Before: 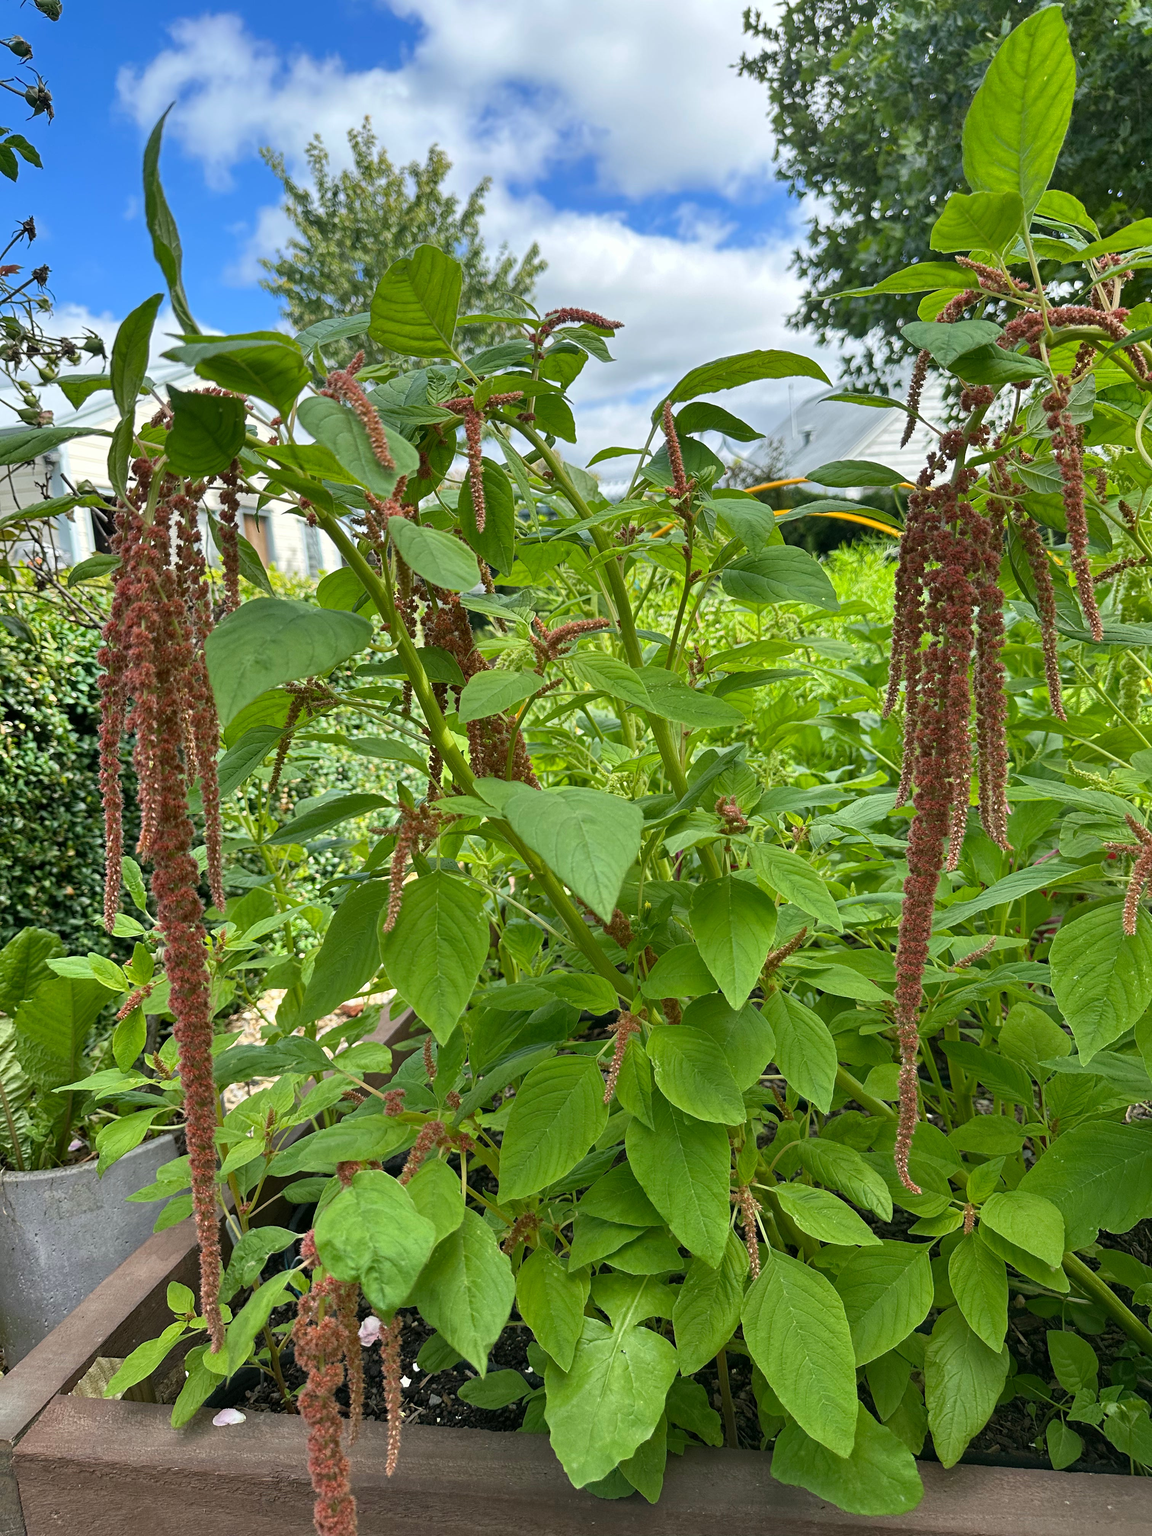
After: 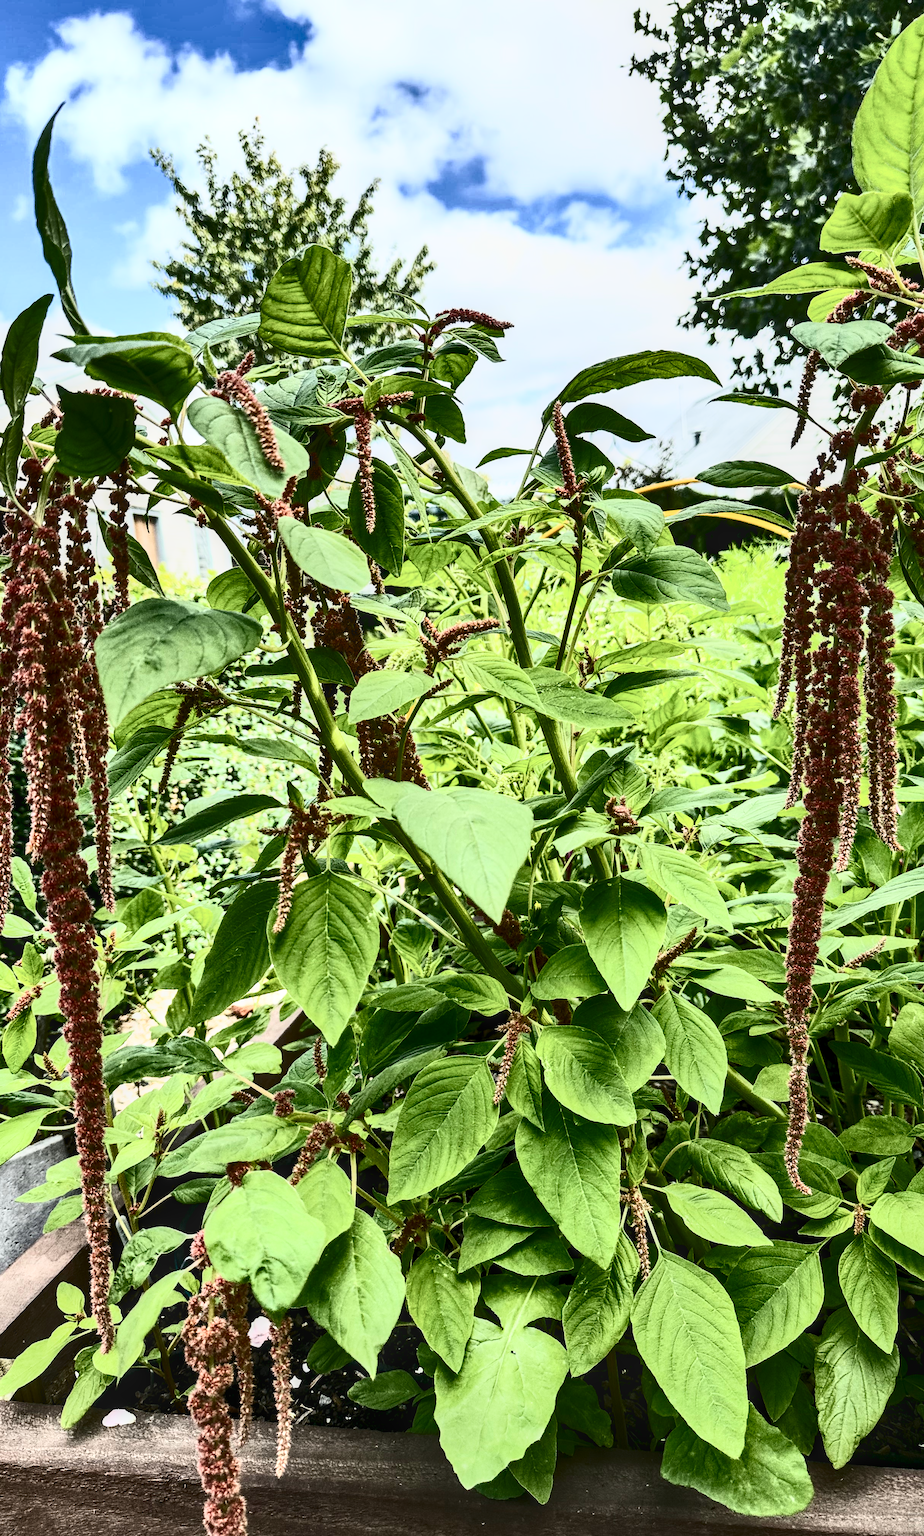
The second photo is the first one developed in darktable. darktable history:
local contrast: on, module defaults
contrast equalizer: y [[0.536, 0.565, 0.581, 0.516, 0.52, 0.491], [0.5 ×6], [0.5 ×6], [0 ×6], [0 ×6]]
sigmoid: contrast 1.22, skew 0.65
crop and rotate: left 9.597%, right 10.195%
contrast brightness saturation: contrast 0.93, brightness 0.2
